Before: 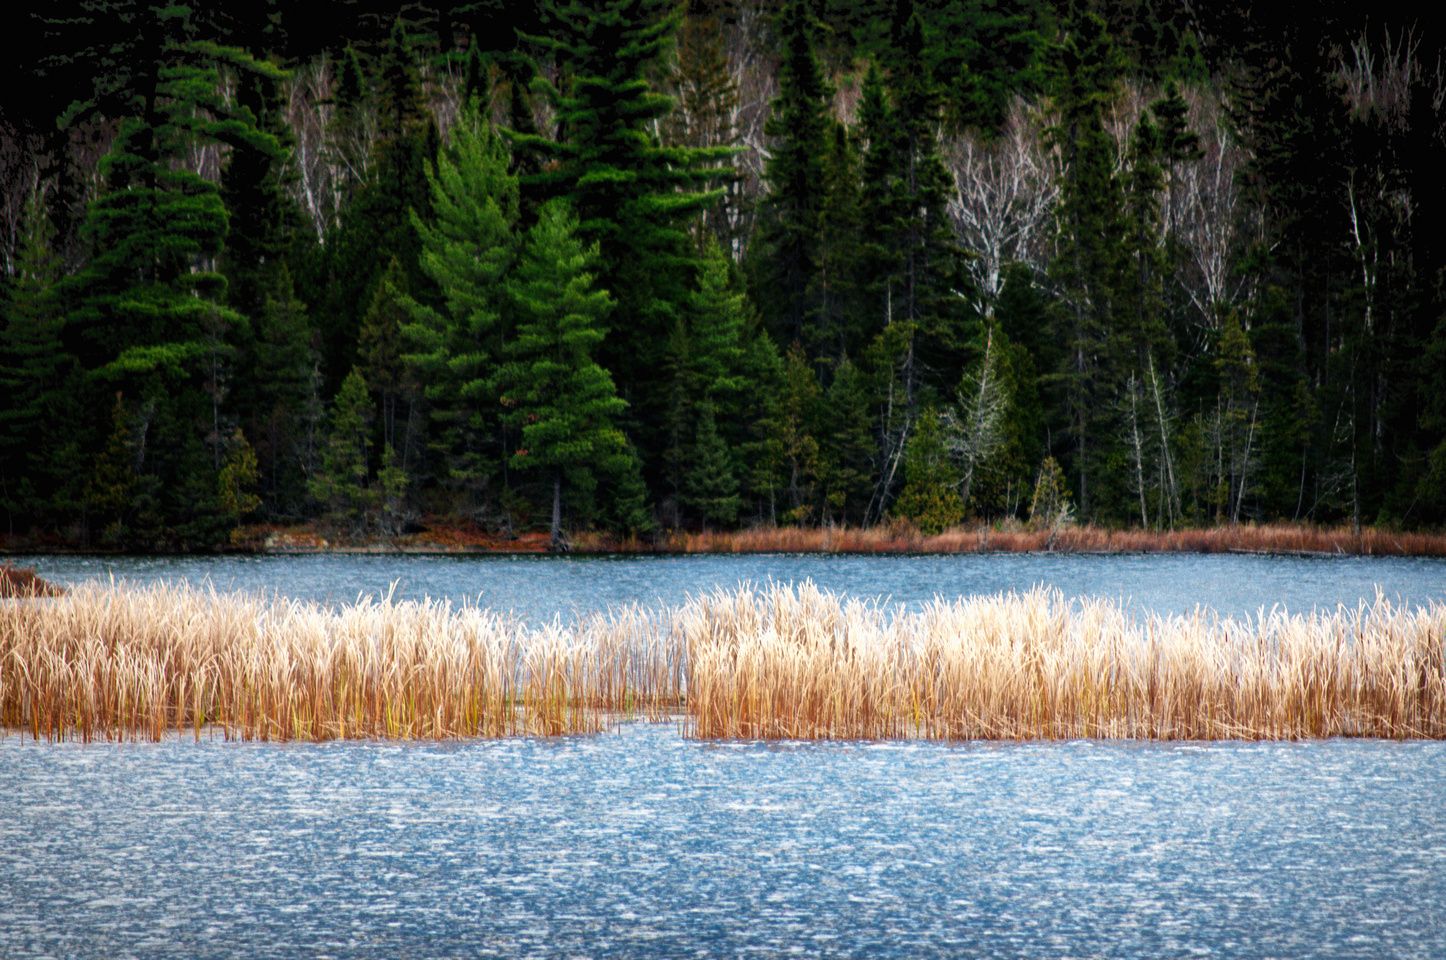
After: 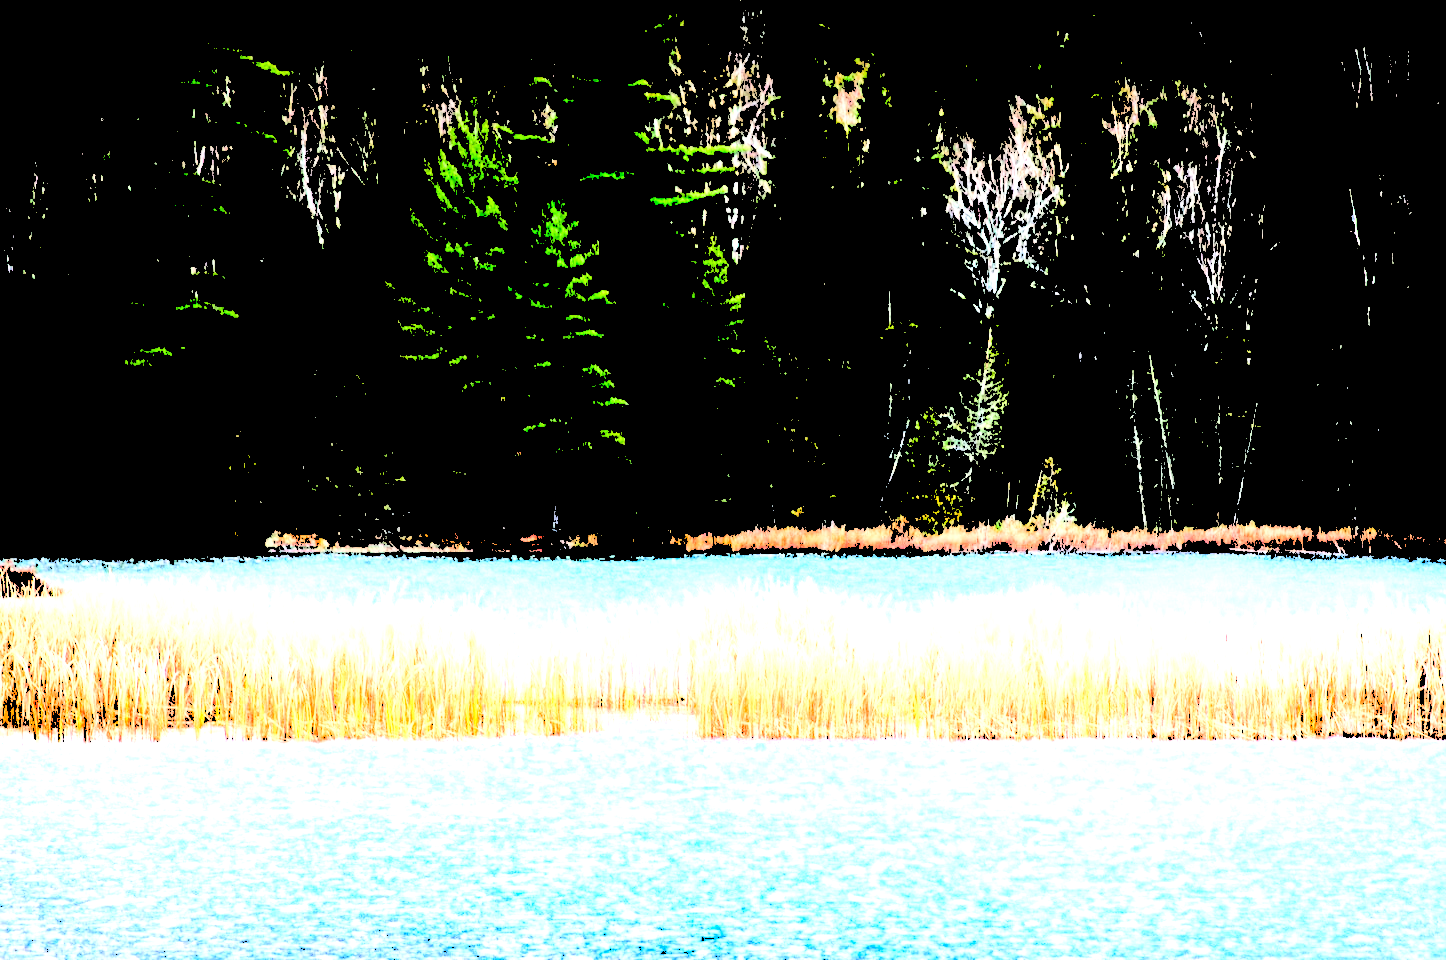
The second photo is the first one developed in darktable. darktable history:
contrast brightness saturation: contrast 0.223
levels: levels [0.246, 0.256, 0.506]
